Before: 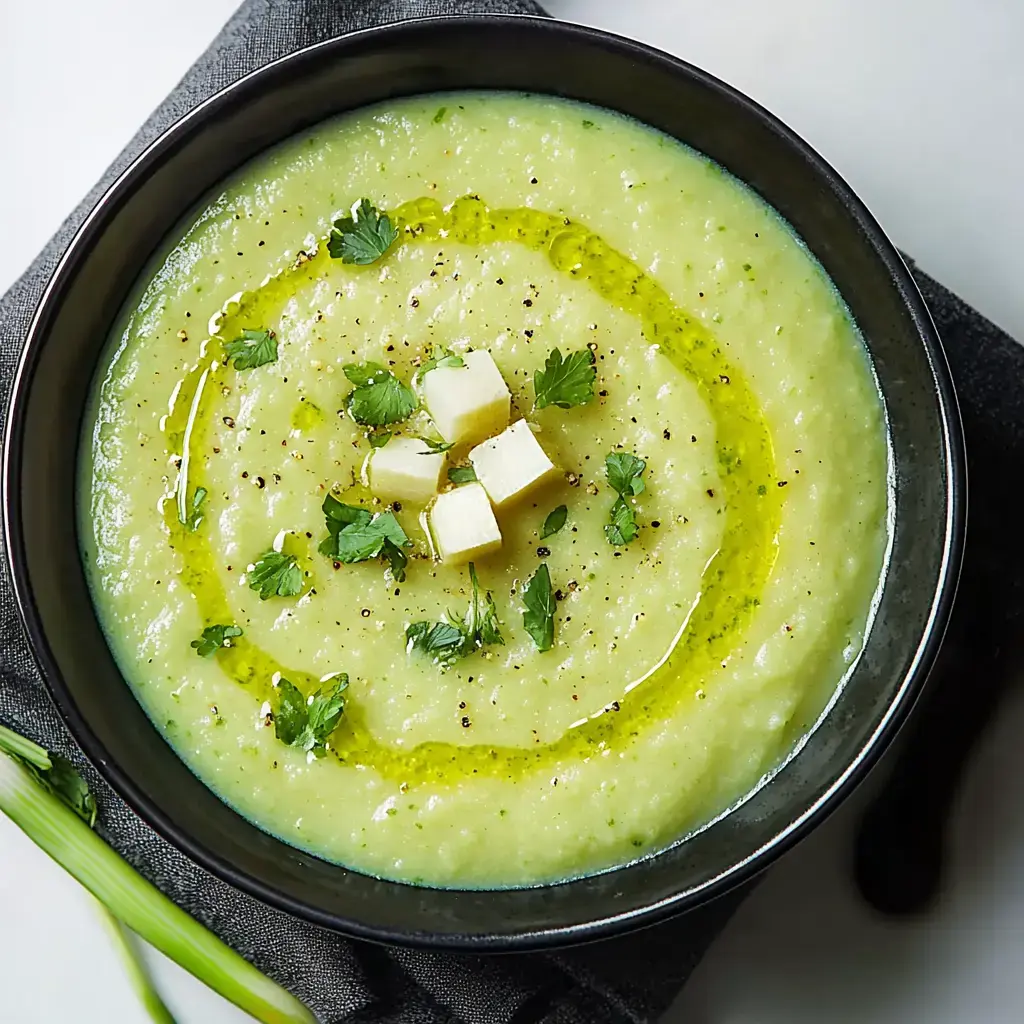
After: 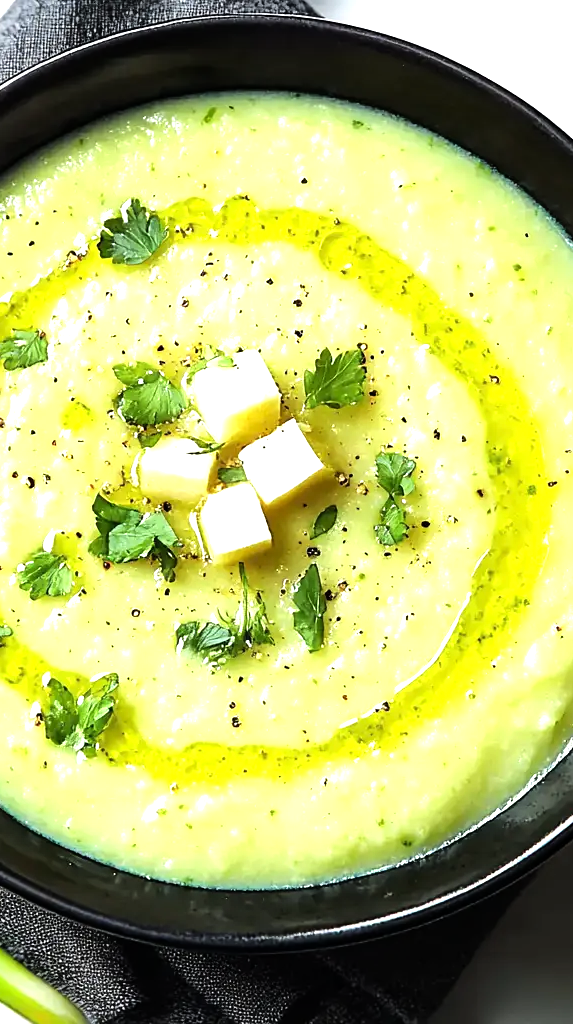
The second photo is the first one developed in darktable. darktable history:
tone equalizer: -8 EV -1.04 EV, -7 EV -1.01 EV, -6 EV -0.833 EV, -5 EV -0.583 EV, -3 EV 0.561 EV, -2 EV 0.842 EV, -1 EV 0.997 EV, +0 EV 1.08 EV, mask exposure compensation -0.5 EV
crop and rotate: left 22.523%, right 21.433%
